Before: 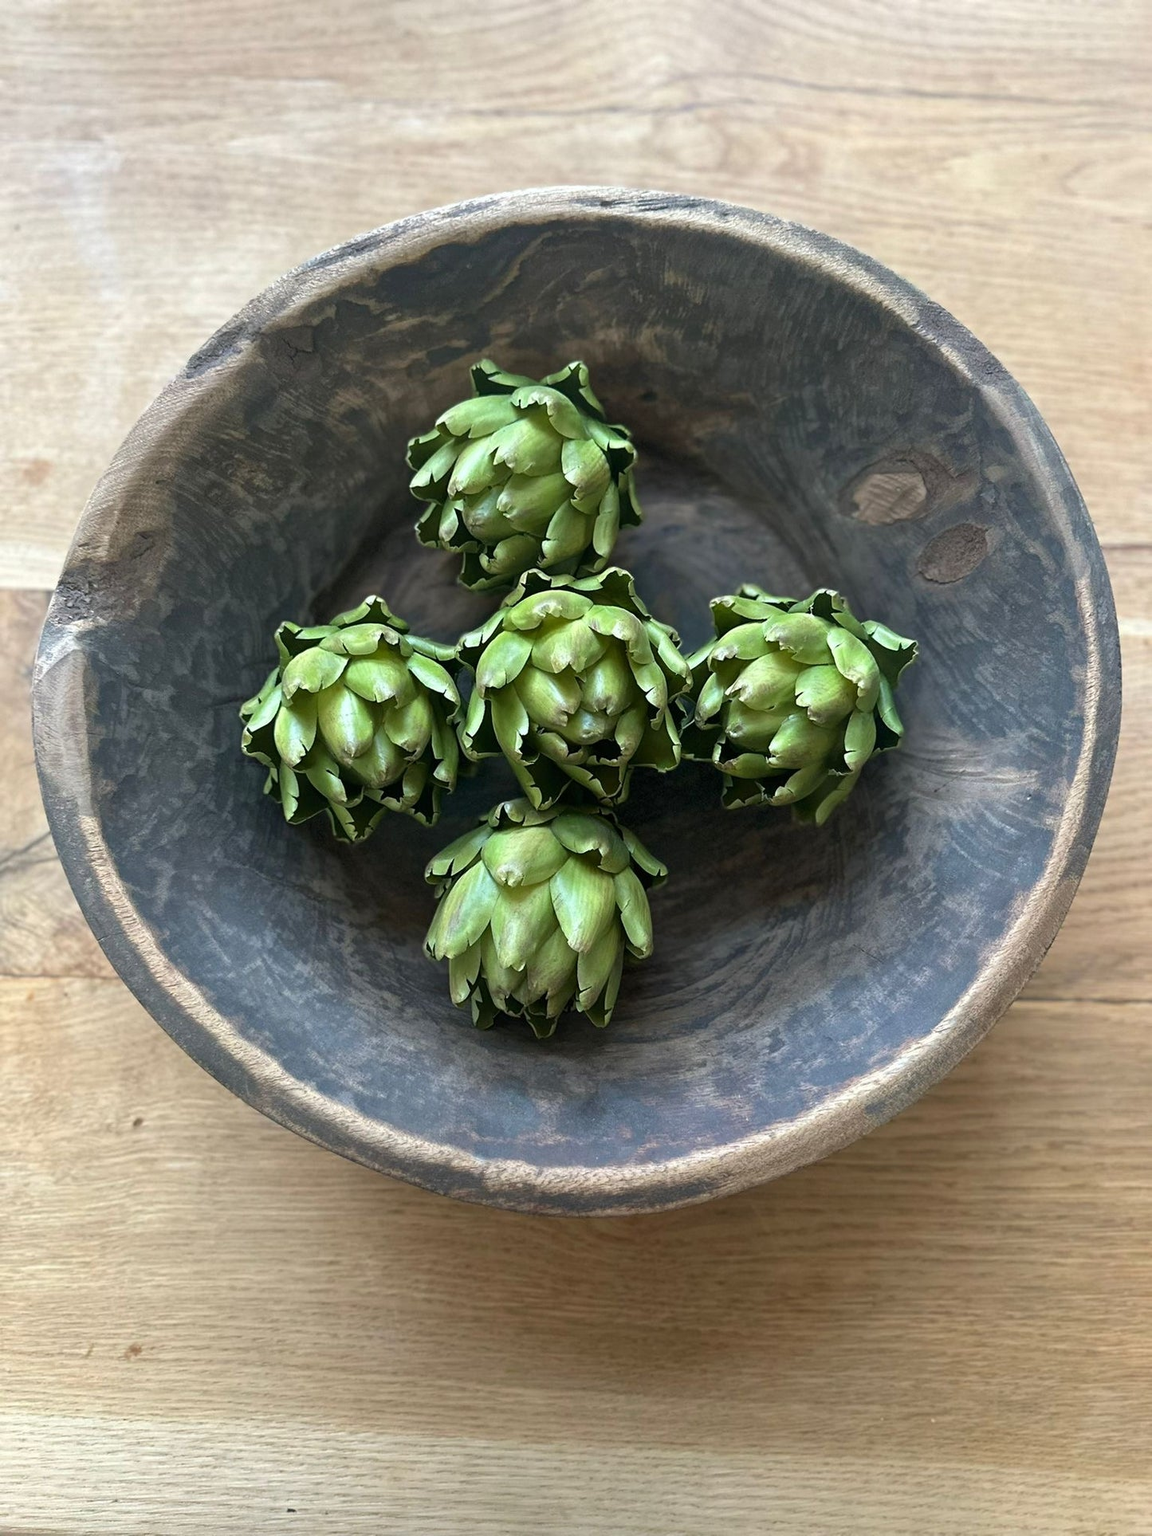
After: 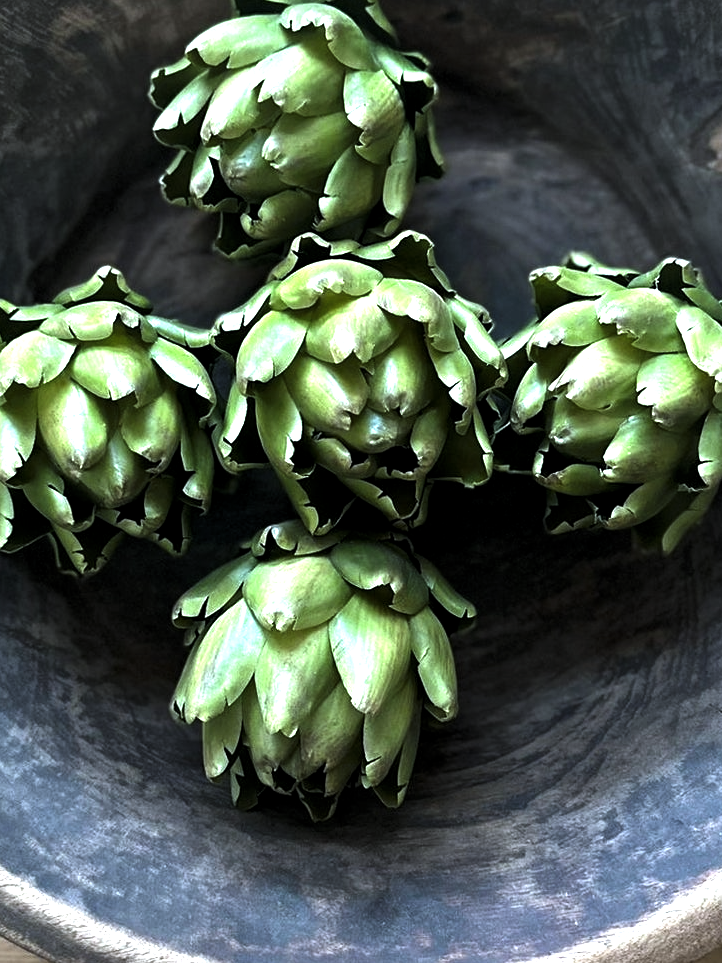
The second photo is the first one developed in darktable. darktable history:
crop: left 25%, top 25%, right 25%, bottom 25%
white balance: red 0.954, blue 1.079
levels: levels [0.044, 0.475, 0.791]
